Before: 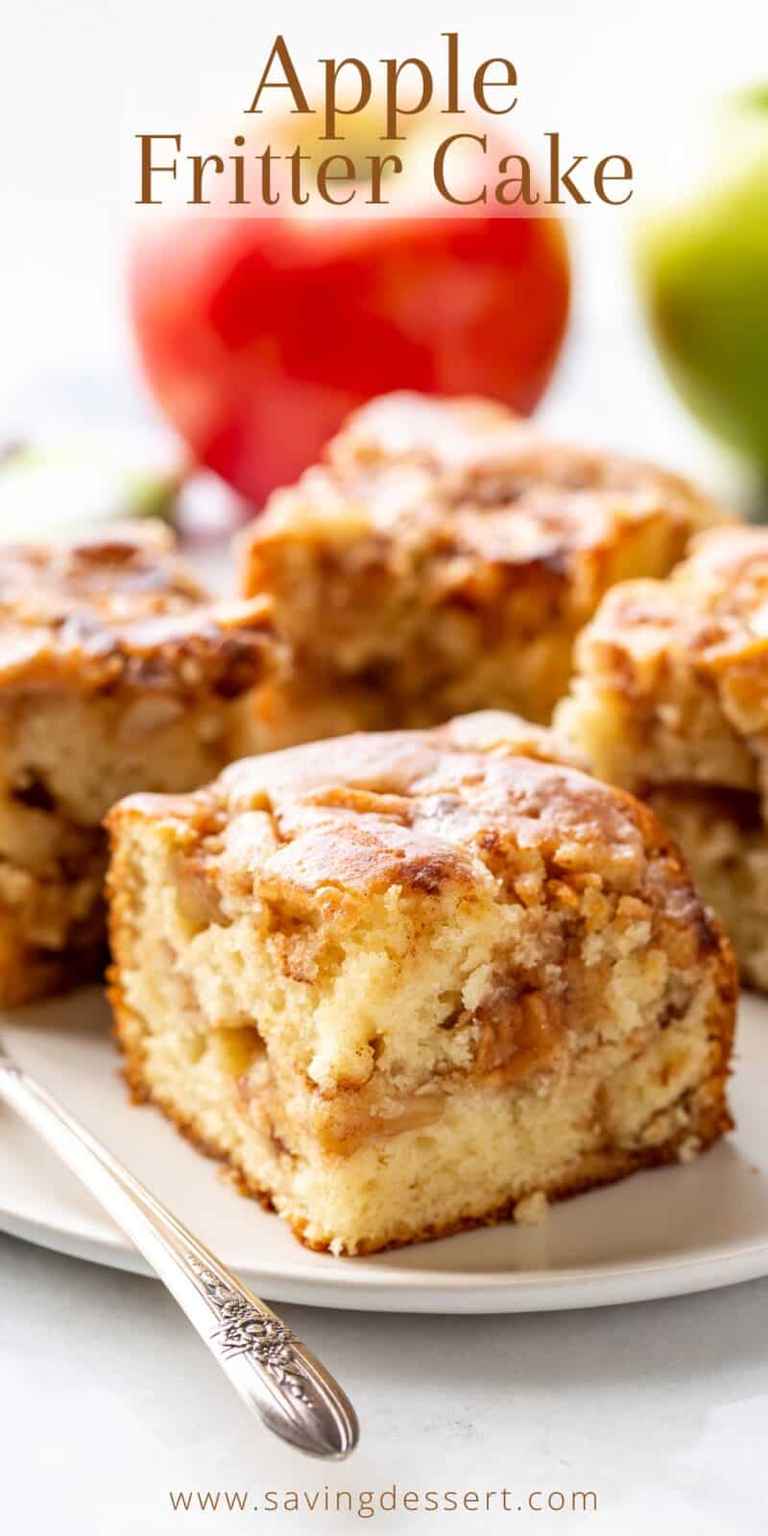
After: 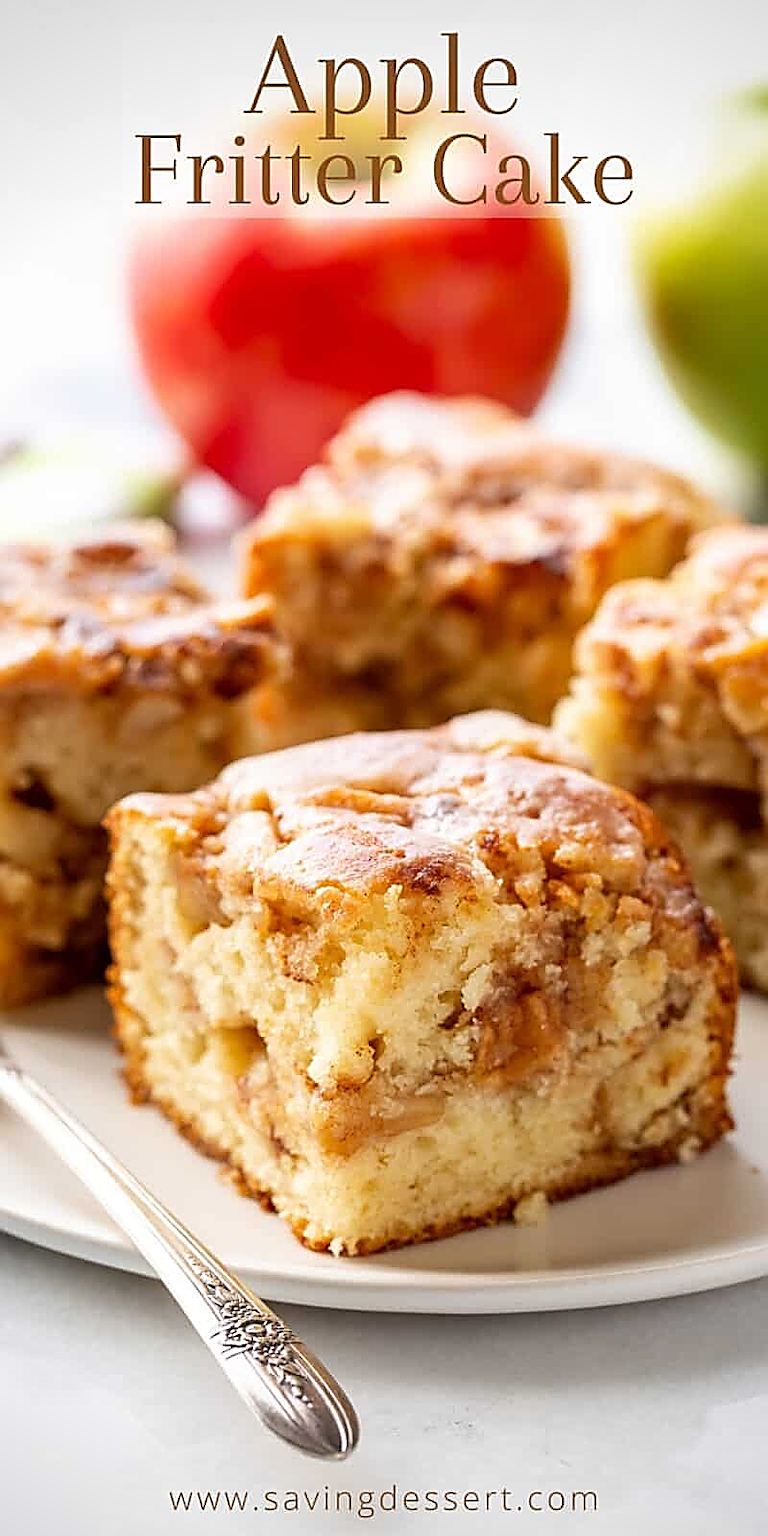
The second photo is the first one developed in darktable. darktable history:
sharpen: radius 1.681, amount 1.281
vignetting: fall-off radius 63.19%, center (-0.01, 0)
